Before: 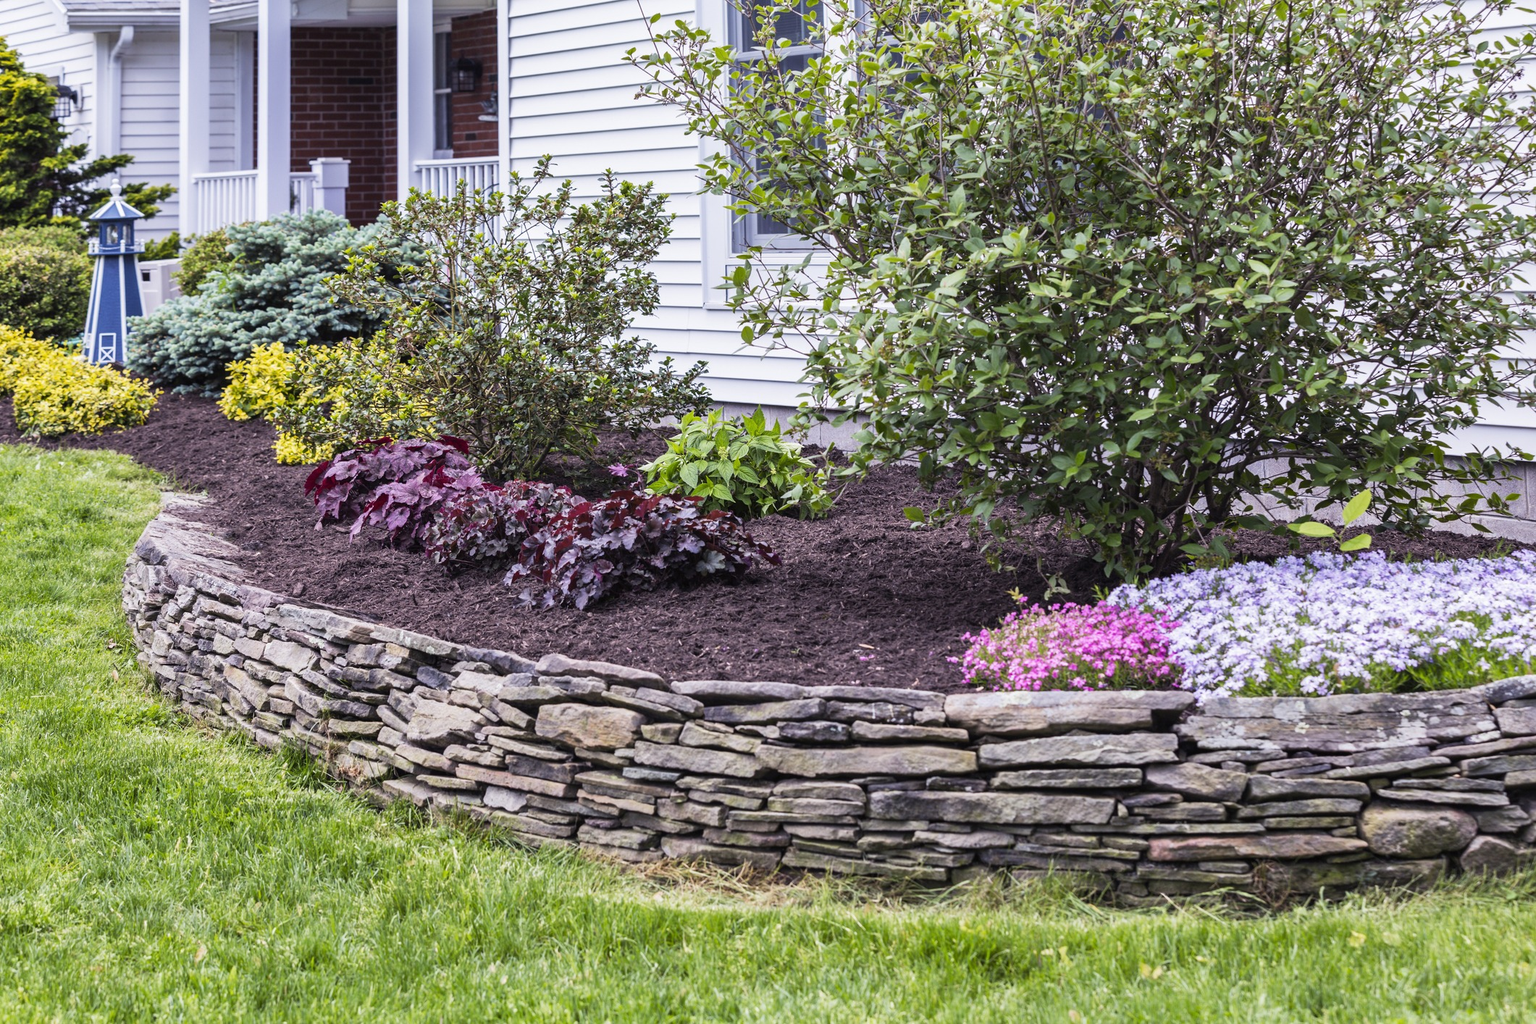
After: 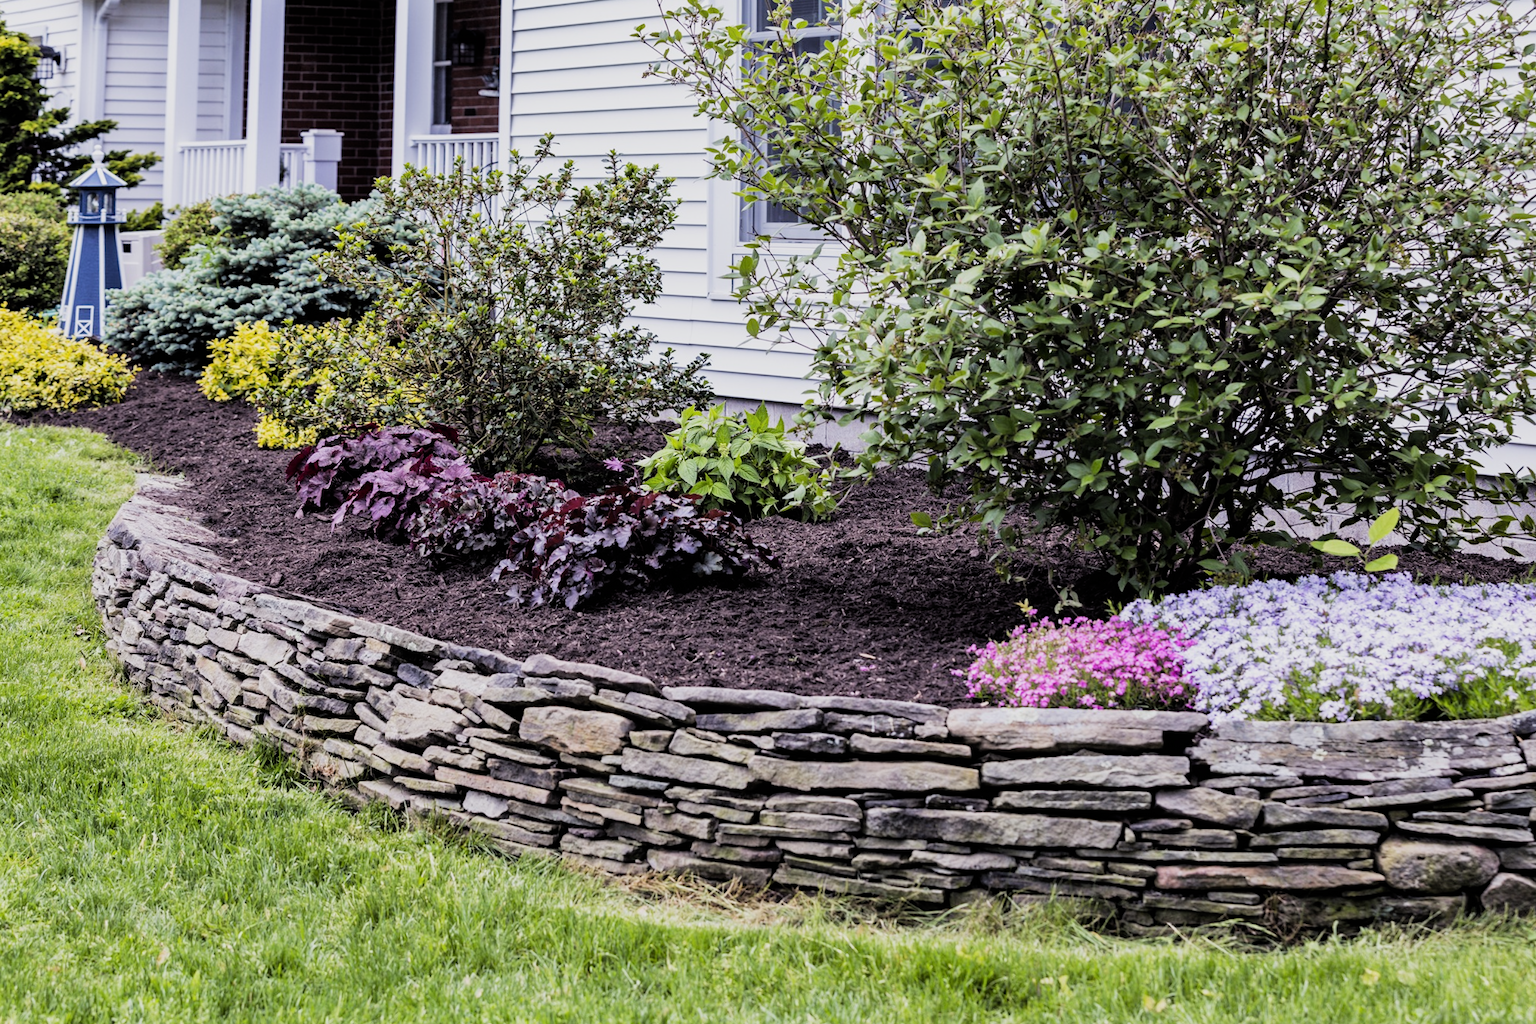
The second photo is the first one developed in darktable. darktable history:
filmic rgb: black relative exposure -5 EV, white relative exposure 3.5 EV, hardness 3.19, contrast 1.2, highlights saturation mix -50%
crop and rotate: angle -1.69°
